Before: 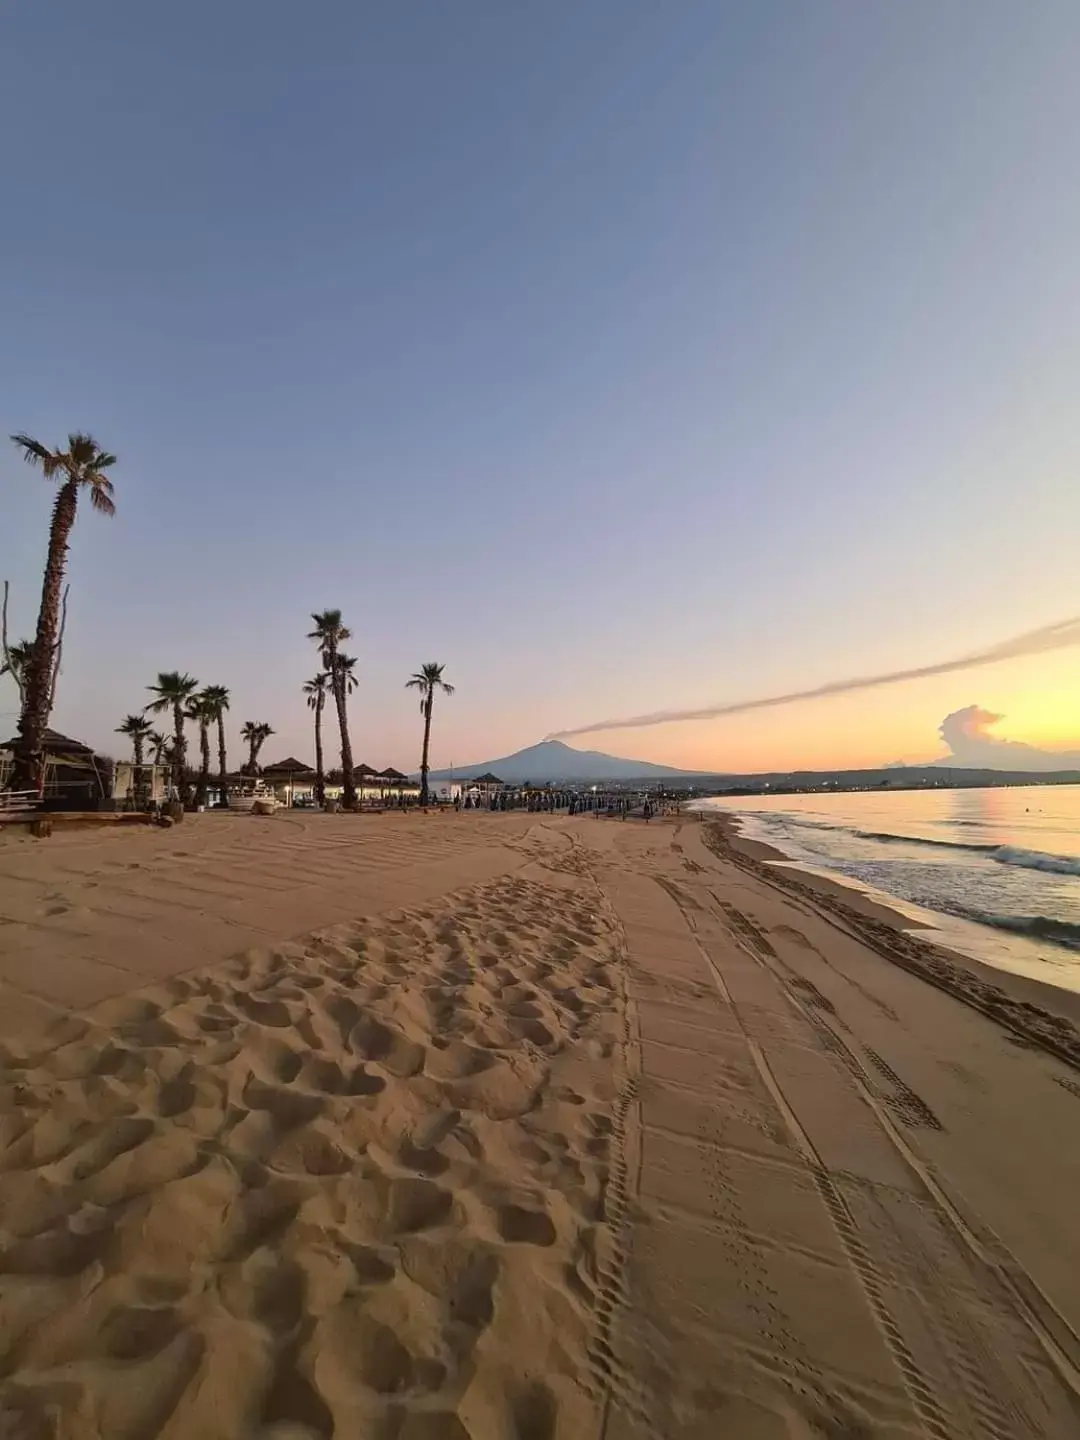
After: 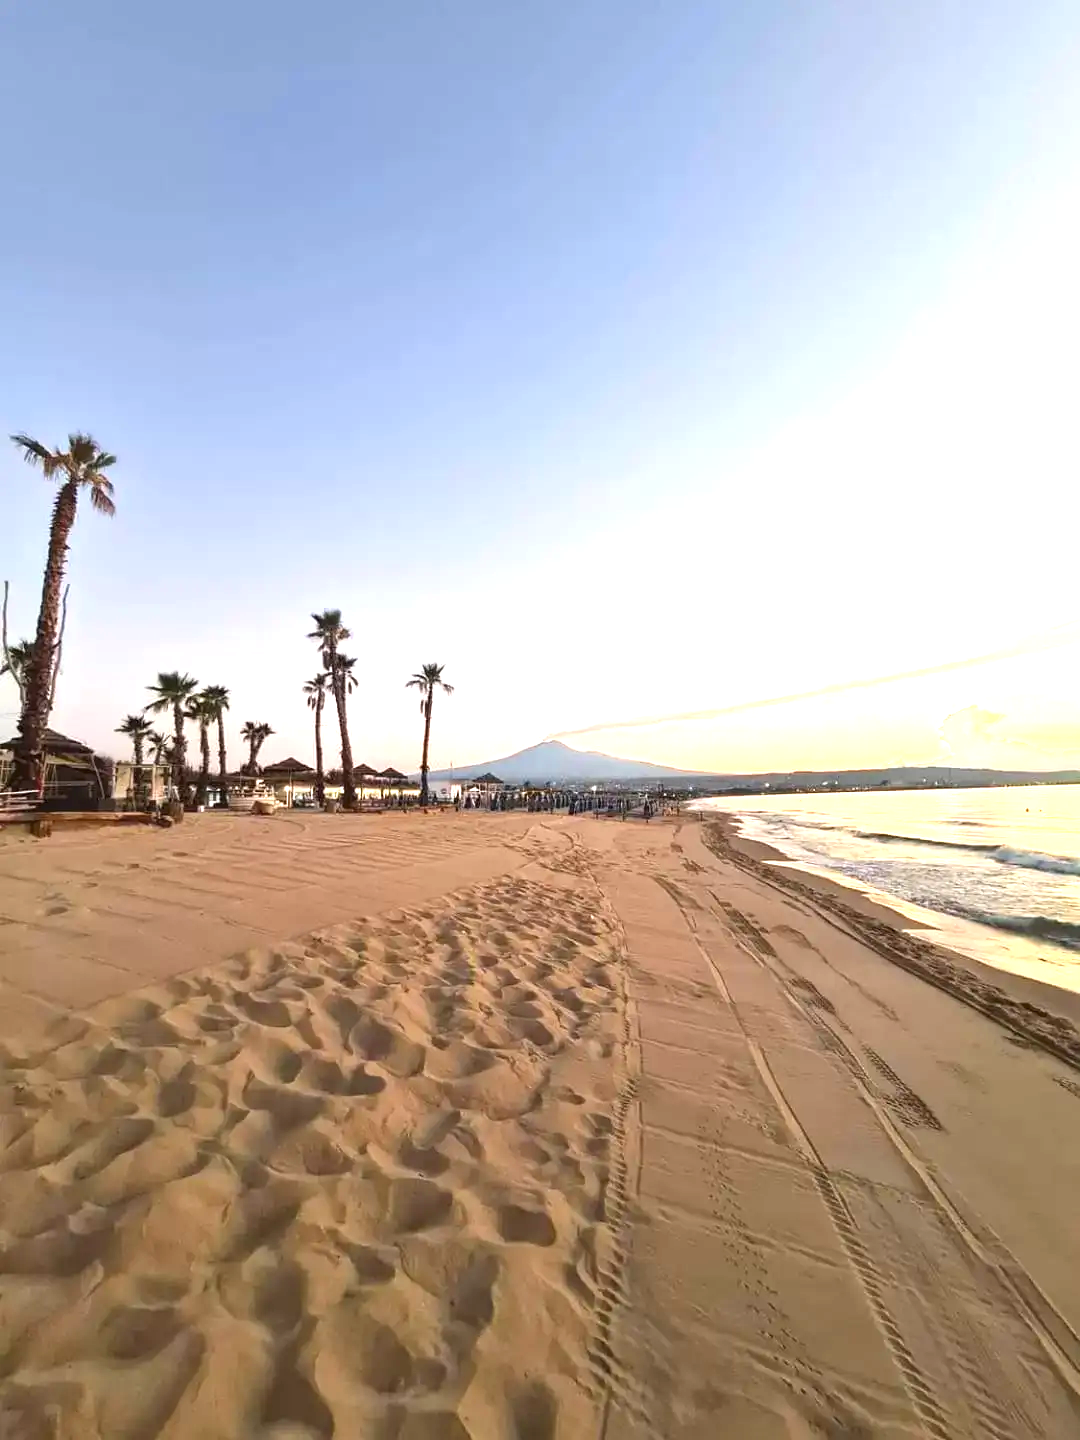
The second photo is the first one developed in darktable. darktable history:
exposure: black level correction 0, exposure 1.366 EV, compensate exposure bias true, compensate highlight preservation false
